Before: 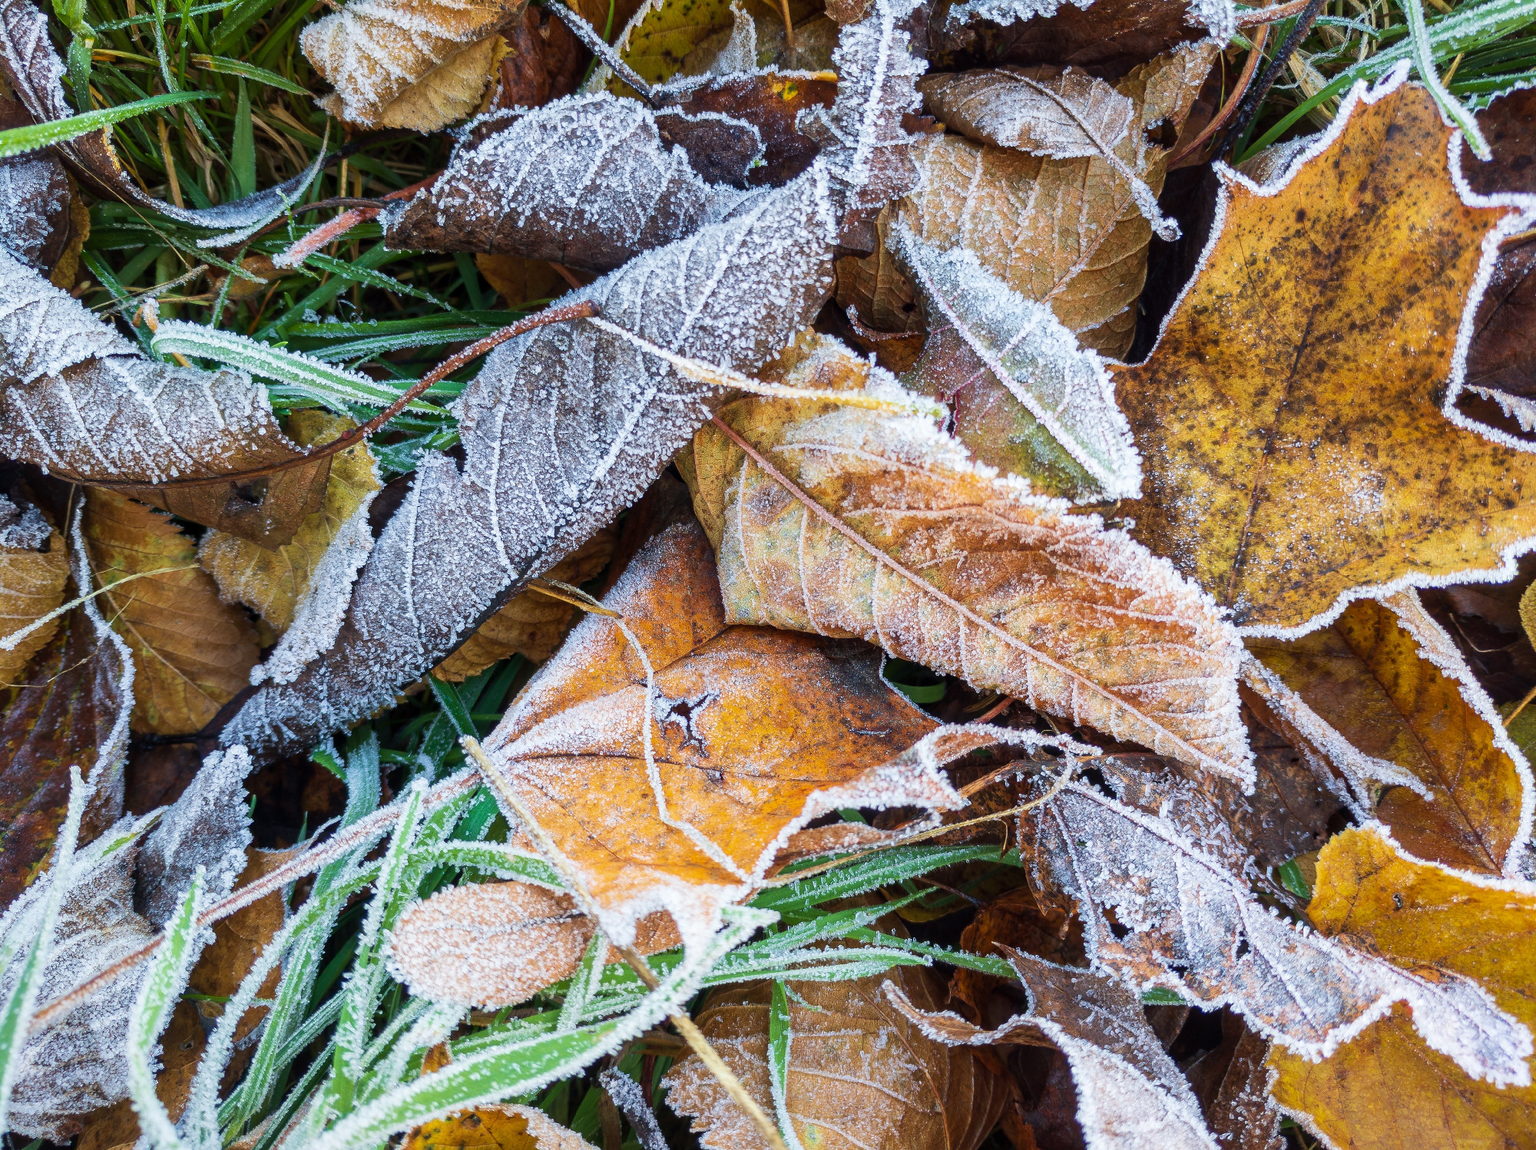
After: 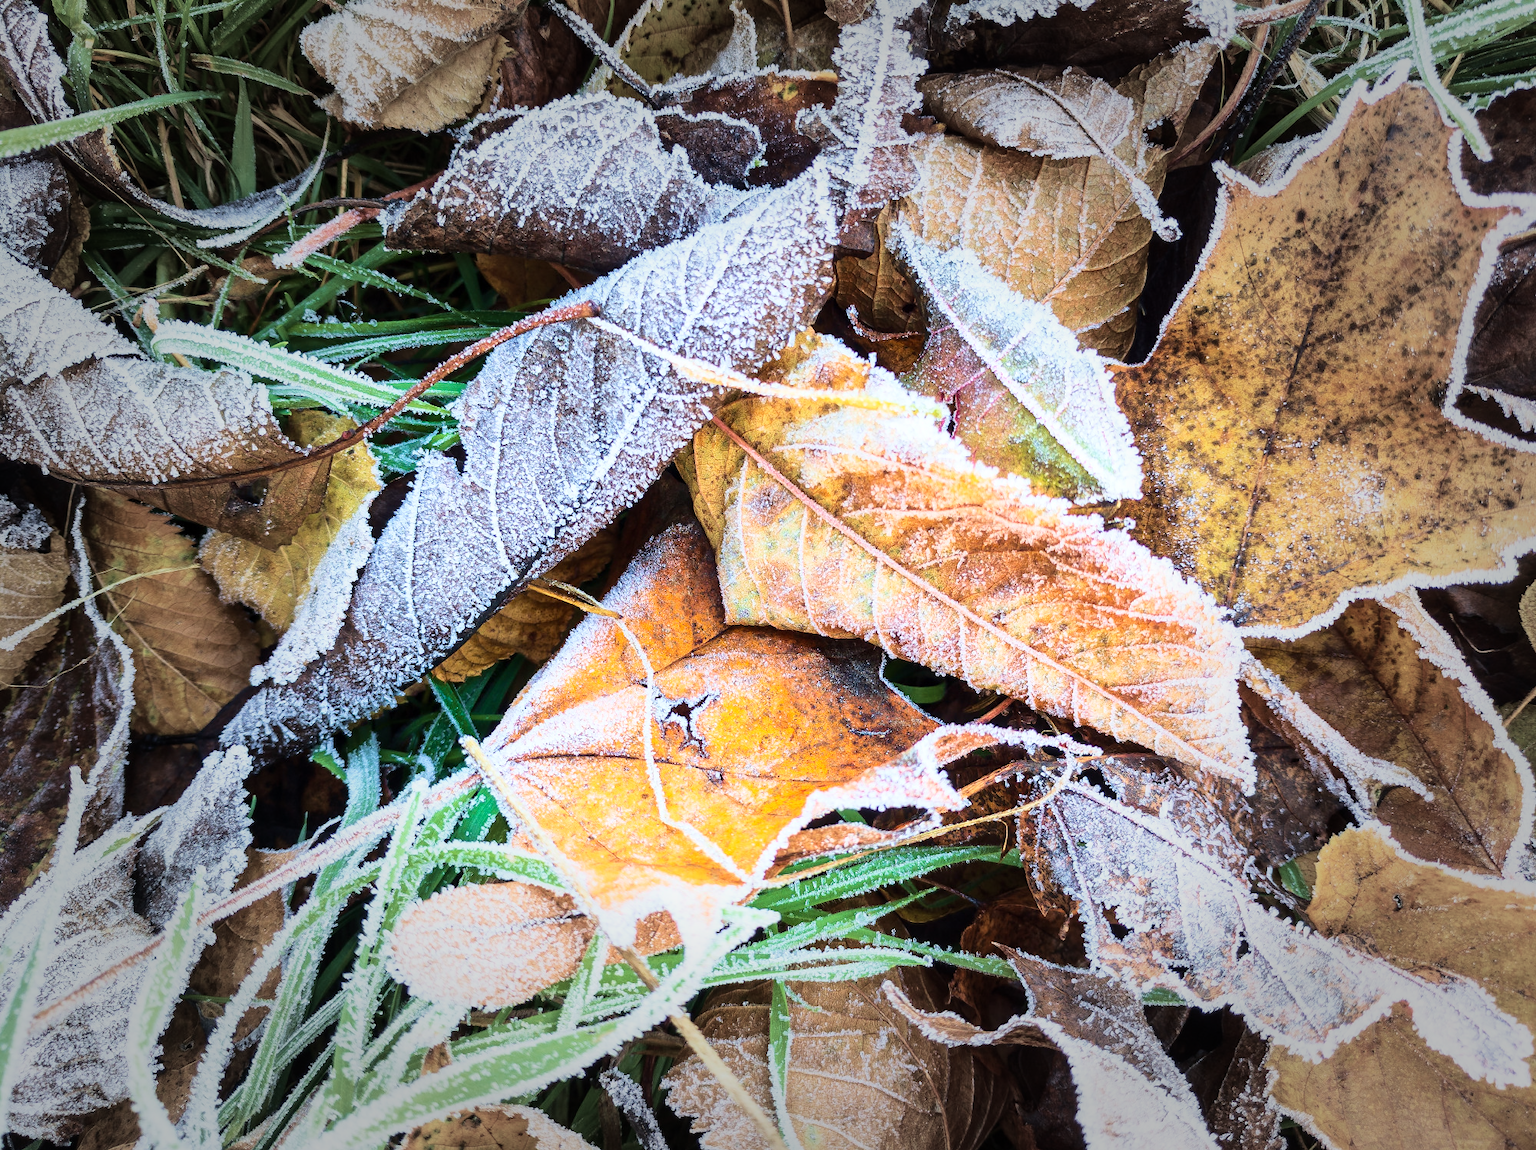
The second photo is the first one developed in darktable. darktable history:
vignetting: fall-off start 48.41%, automatic ratio true, width/height ratio 1.29, unbound false
base curve: curves: ch0 [(0, 0) (0.028, 0.03) (0.121, 0.232) (0.46, 0.748) (0.859, 0.968) (1, 1)]
velvia: on, module defaults
